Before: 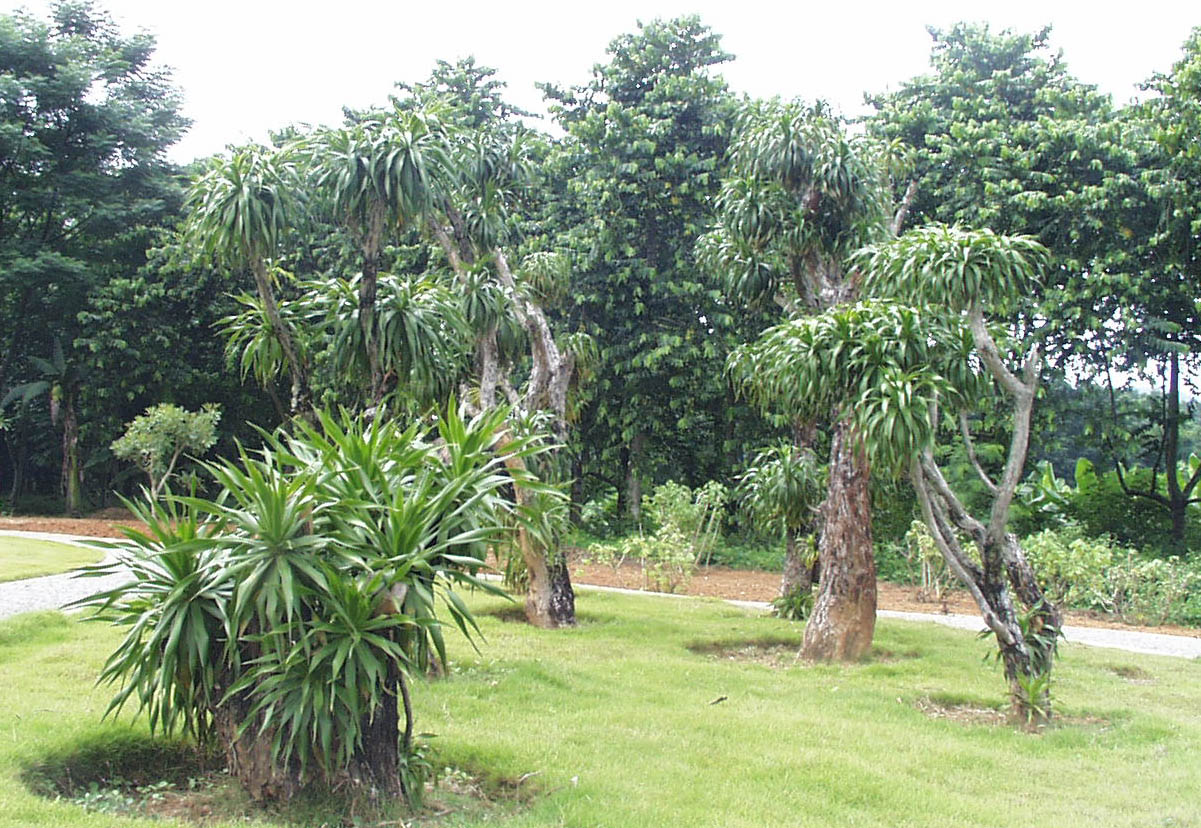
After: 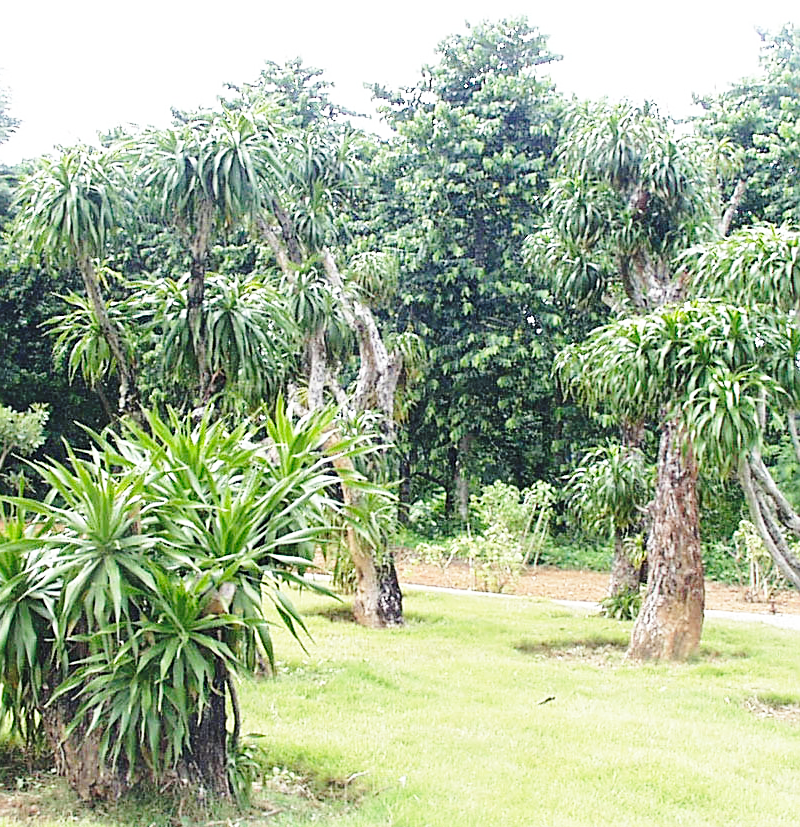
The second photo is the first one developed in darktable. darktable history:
sharpen: on, module defaults
base curve: curves: ch0 [(0, 0) (0.028, 0.03) (0.121, 0.232) (0.46, 0.748) (0.859, 0.968) (1, 1)], preserve colors none
crop and rotate: left 14.436%, right 18.898%
